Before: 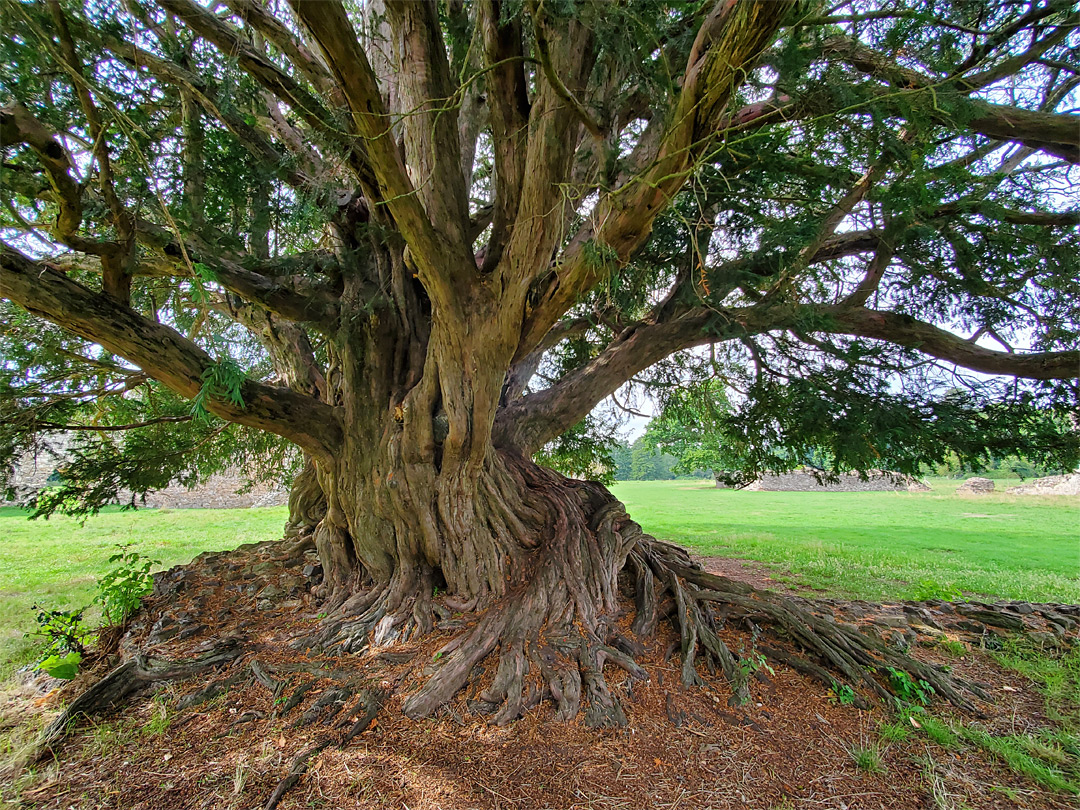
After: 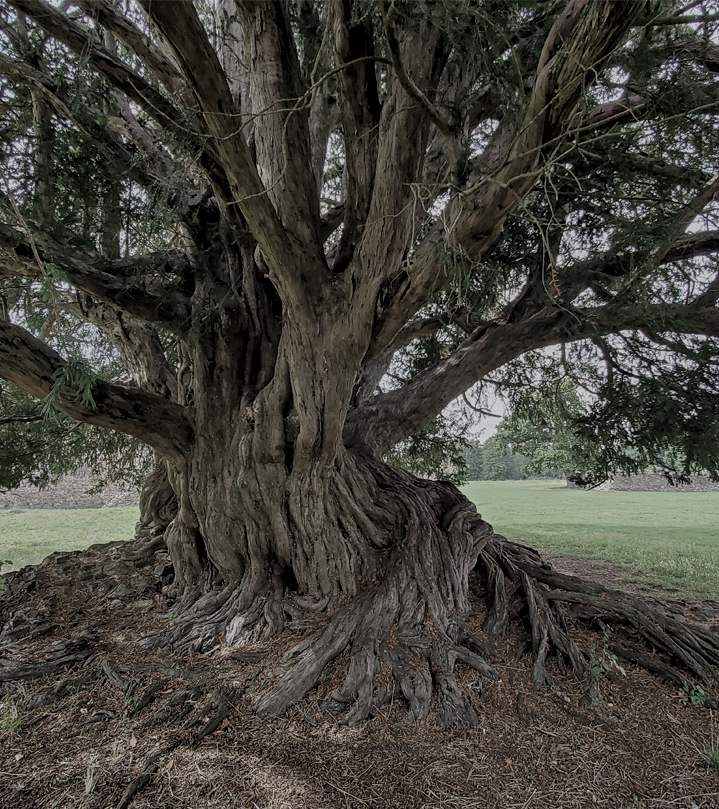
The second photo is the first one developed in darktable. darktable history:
exposure: black level correction 0, exposure -0.867 EV, compensate highlight preservation false
local contrast: on, module defaults
crop and rotate: left 13.819%, right 19.566%
color correction: highlights b* 0.059, saturation 0.352
